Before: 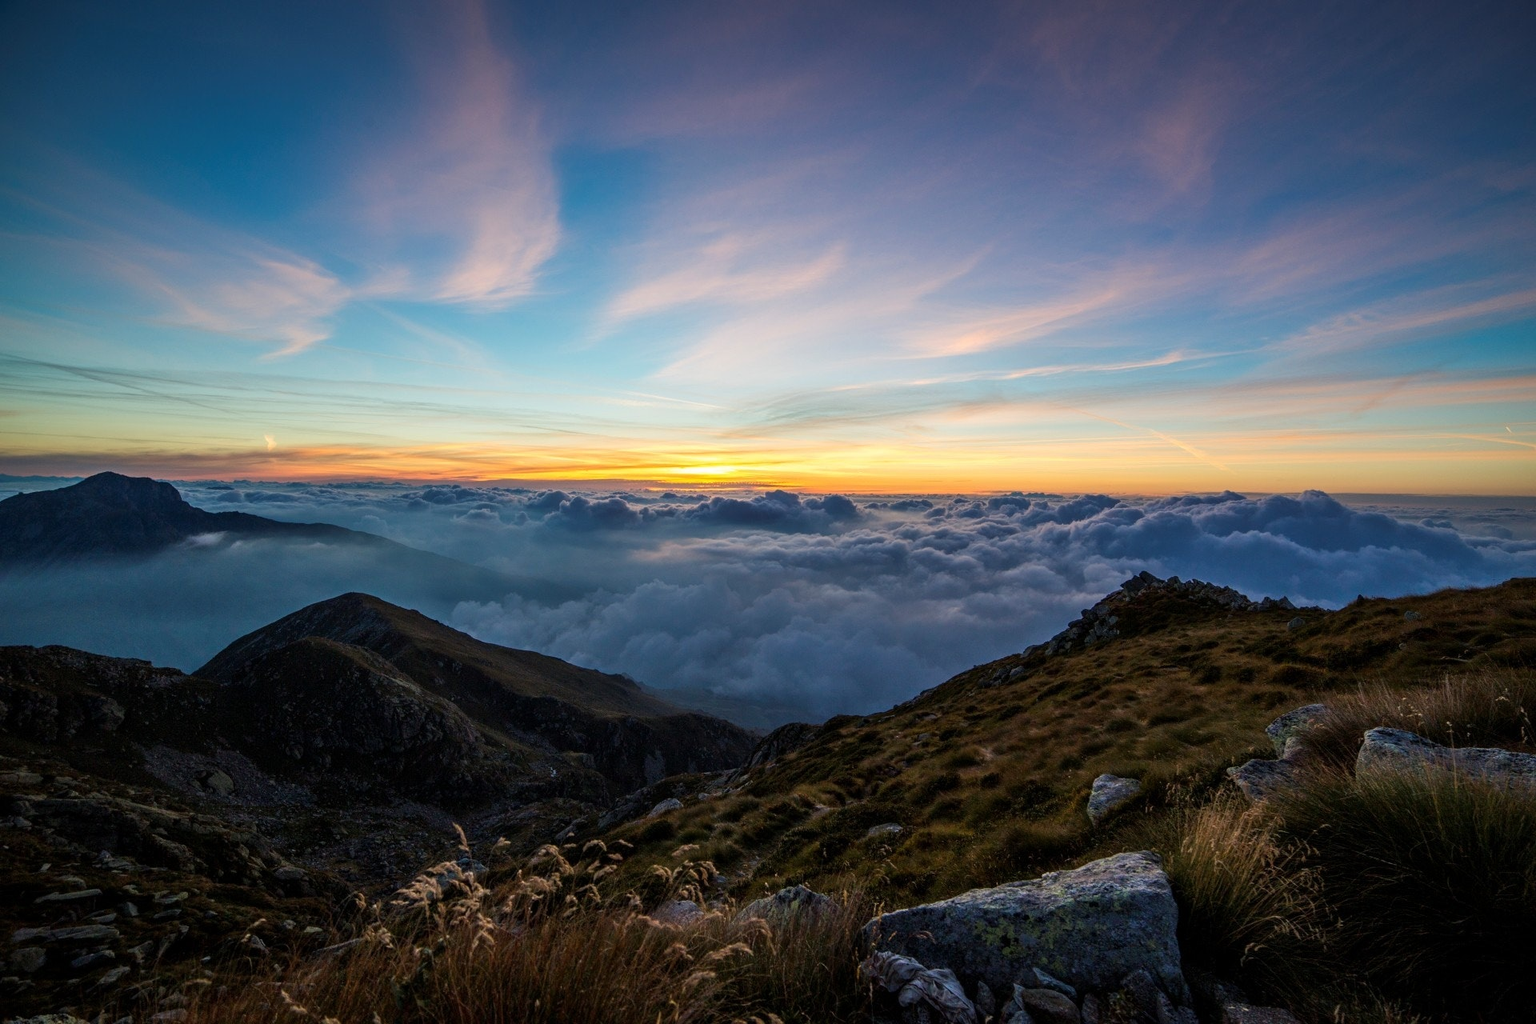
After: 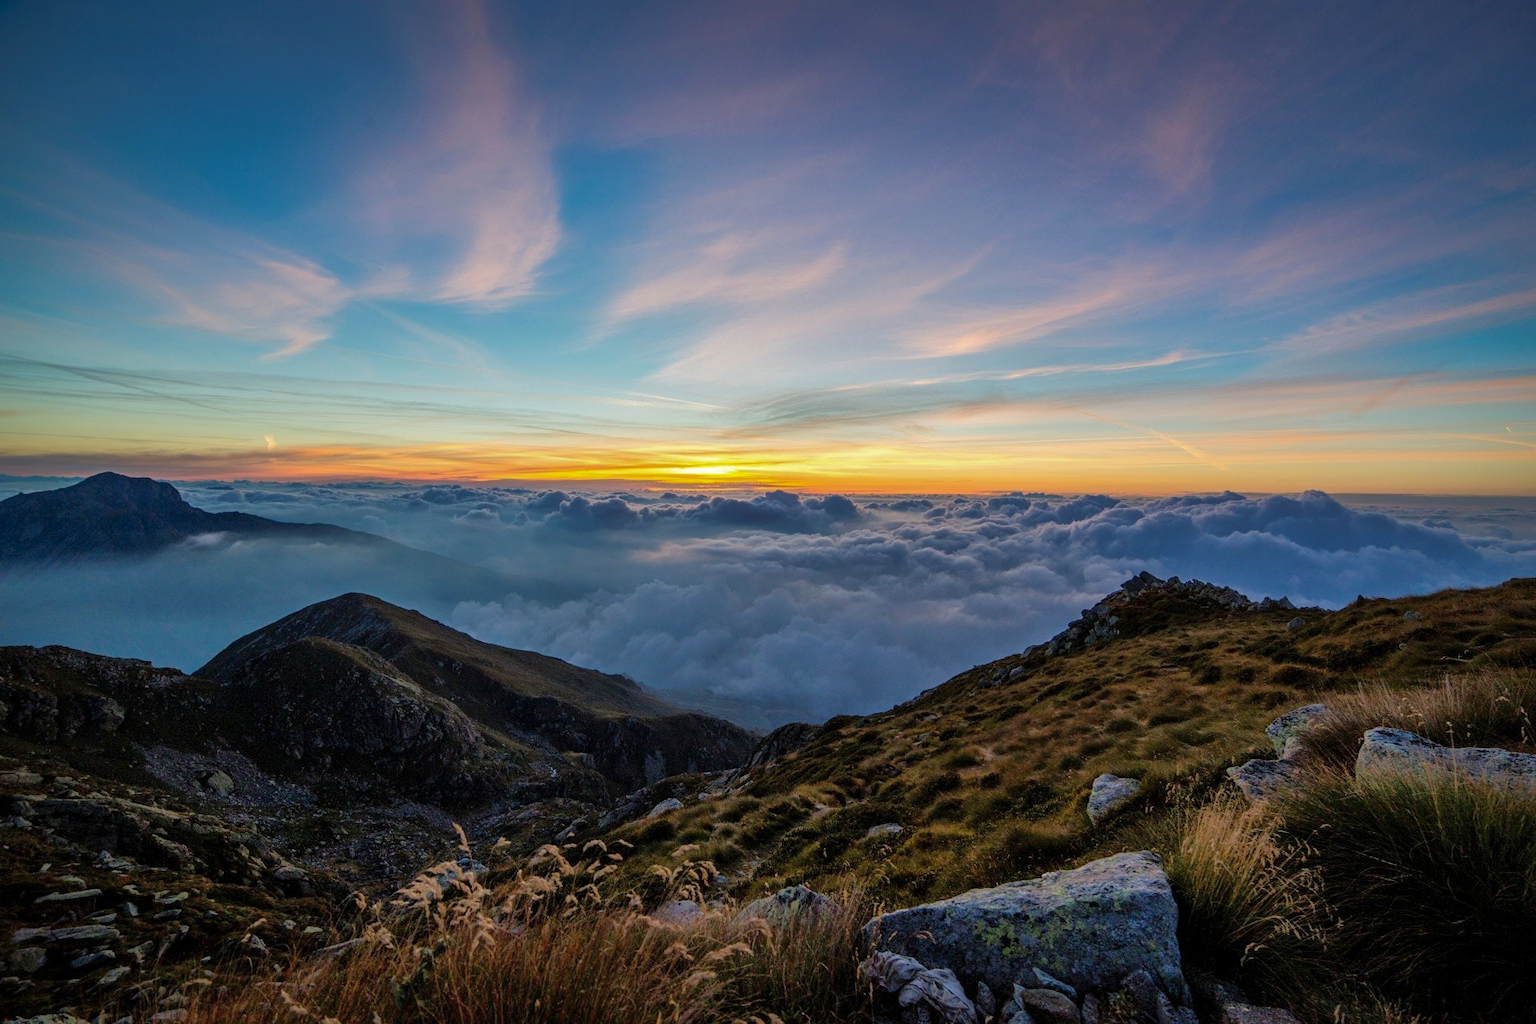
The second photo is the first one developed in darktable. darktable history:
shadows and highlights: highlights -59.81
